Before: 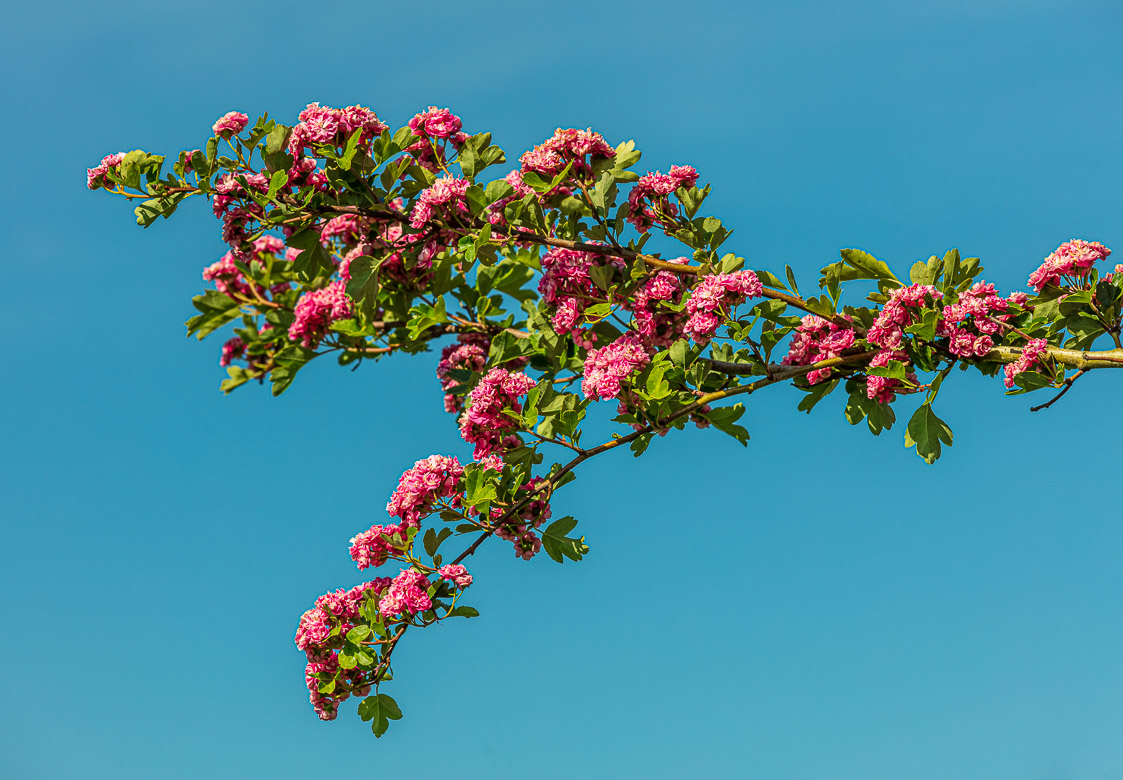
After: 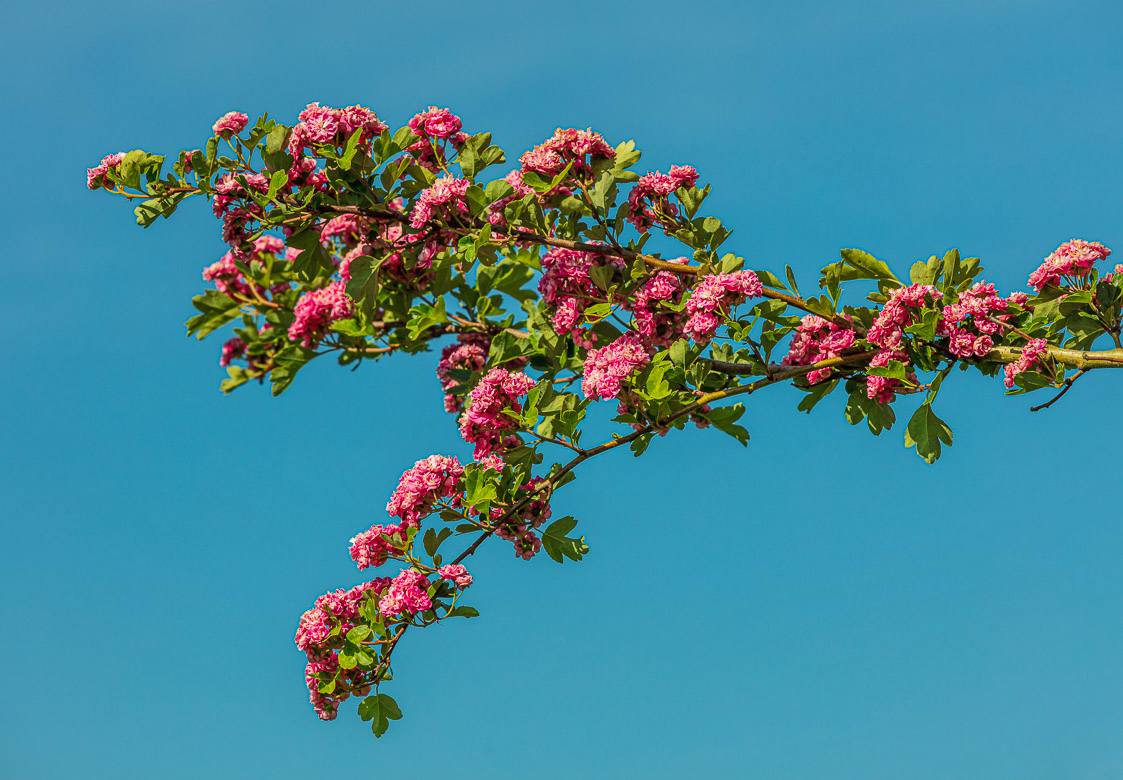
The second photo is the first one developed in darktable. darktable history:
shadows and highlights: shadows 40.21, highlights -59.94
